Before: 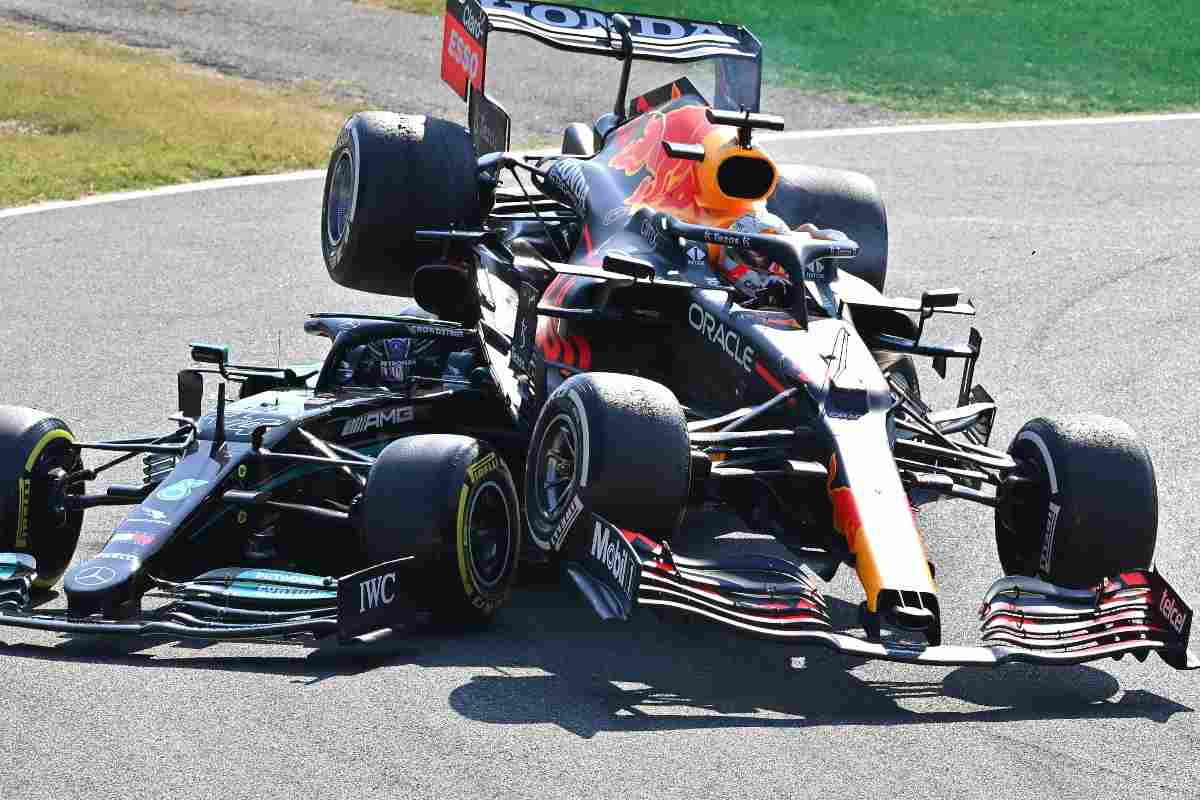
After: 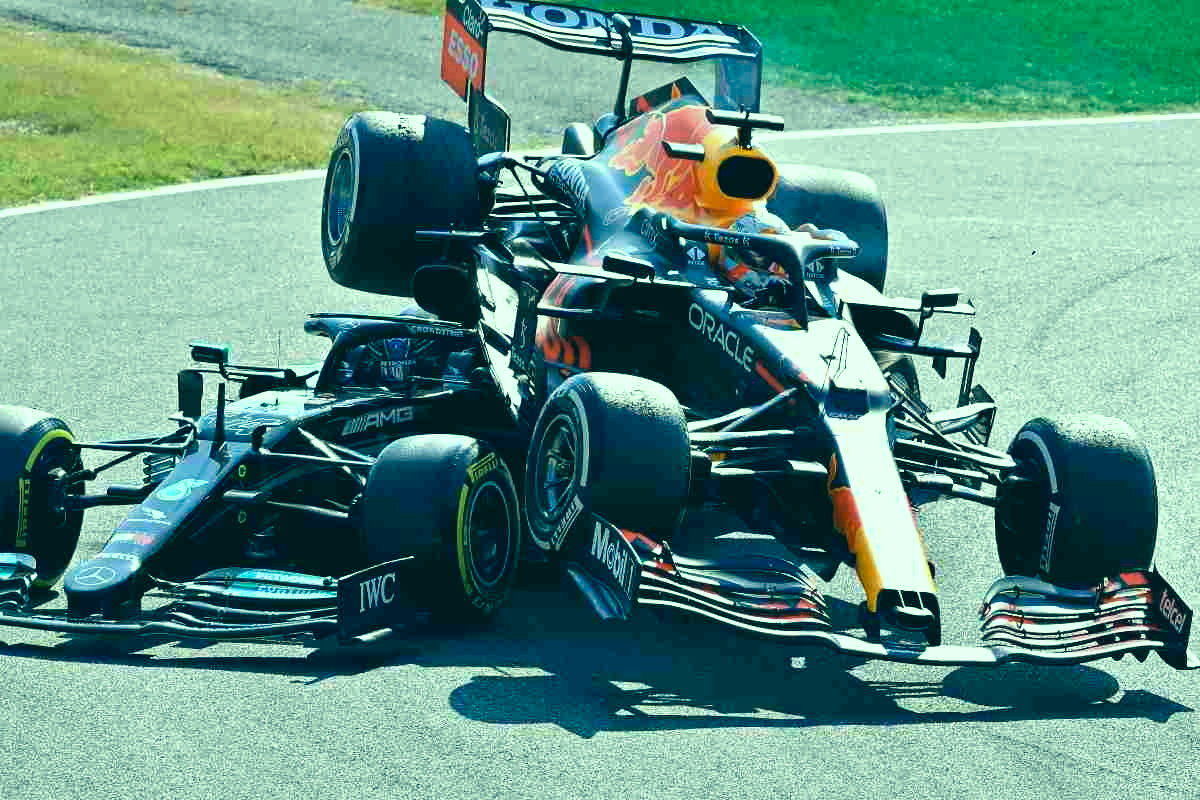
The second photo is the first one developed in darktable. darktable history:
exposure: exposure 0.154 EV, compensate exposure bias true, compensate highlight preservation false
color correction: highlights a* -19.41, highlights b* 9.8, shadows a* -20.6, shadows b* -10.44
